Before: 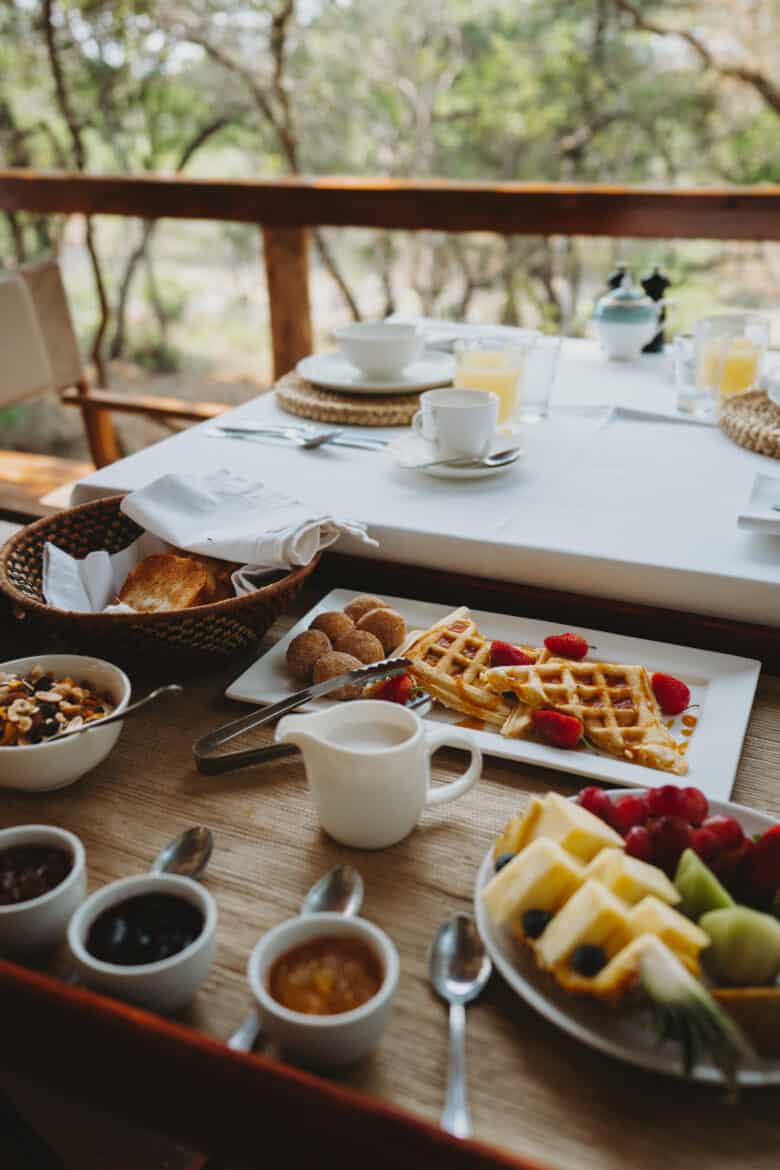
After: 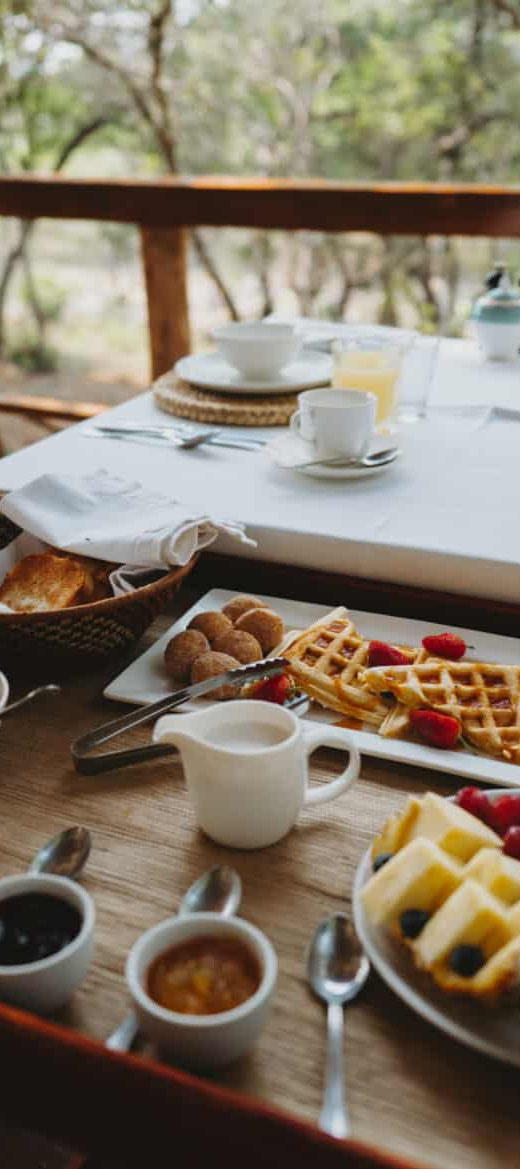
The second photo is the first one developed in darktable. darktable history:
crop and rotate: left 15.754%, right 17.579%
rgb levels: preserve colors max RGB
